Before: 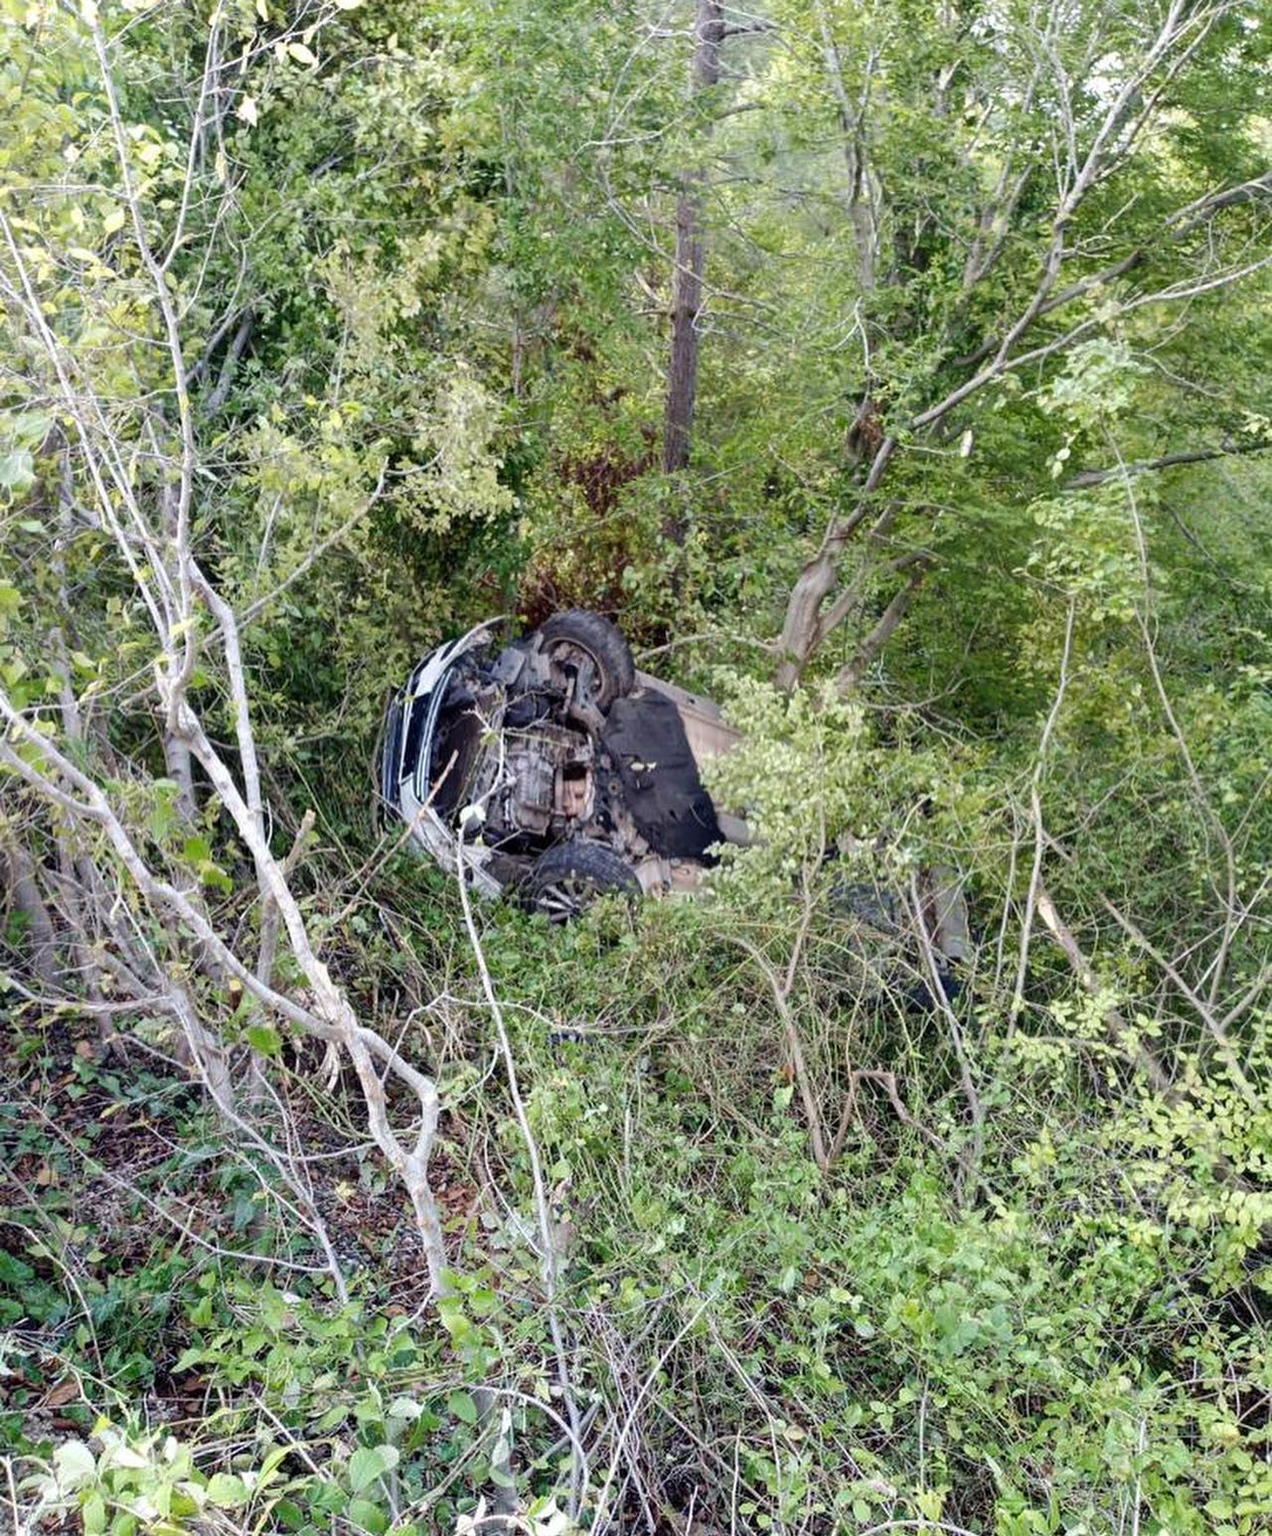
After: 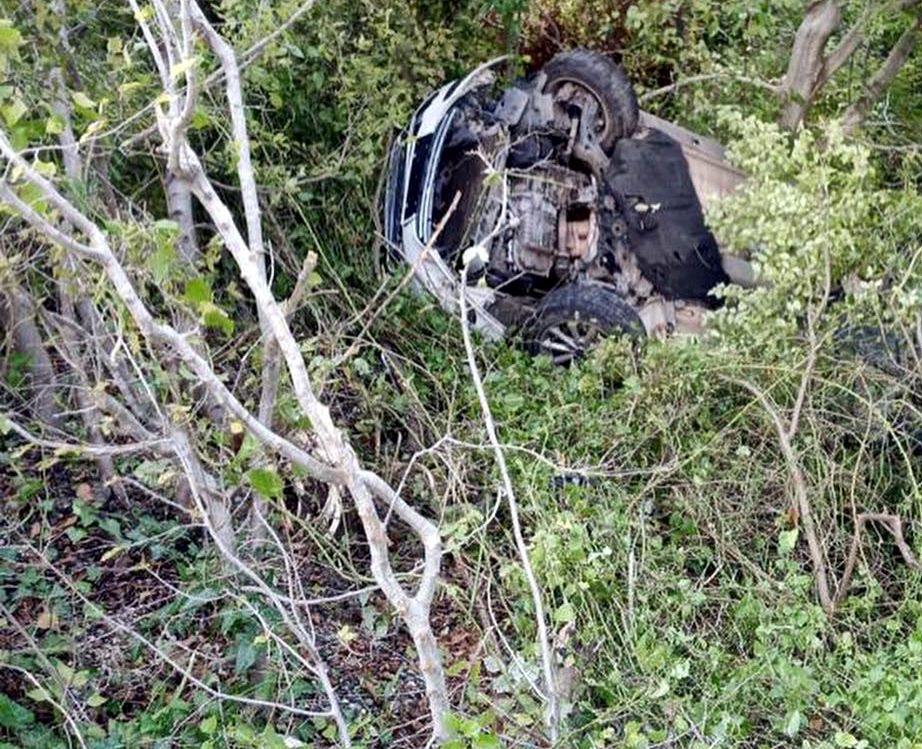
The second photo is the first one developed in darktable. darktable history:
crop: top 36.498%, right 27.964%, bottom 14.995%
shadows and highlights: soften with gaussian
local contrast: mode bilateral grid, contrast 20, coarseness 50, detail 140%, midtone range 0.2
